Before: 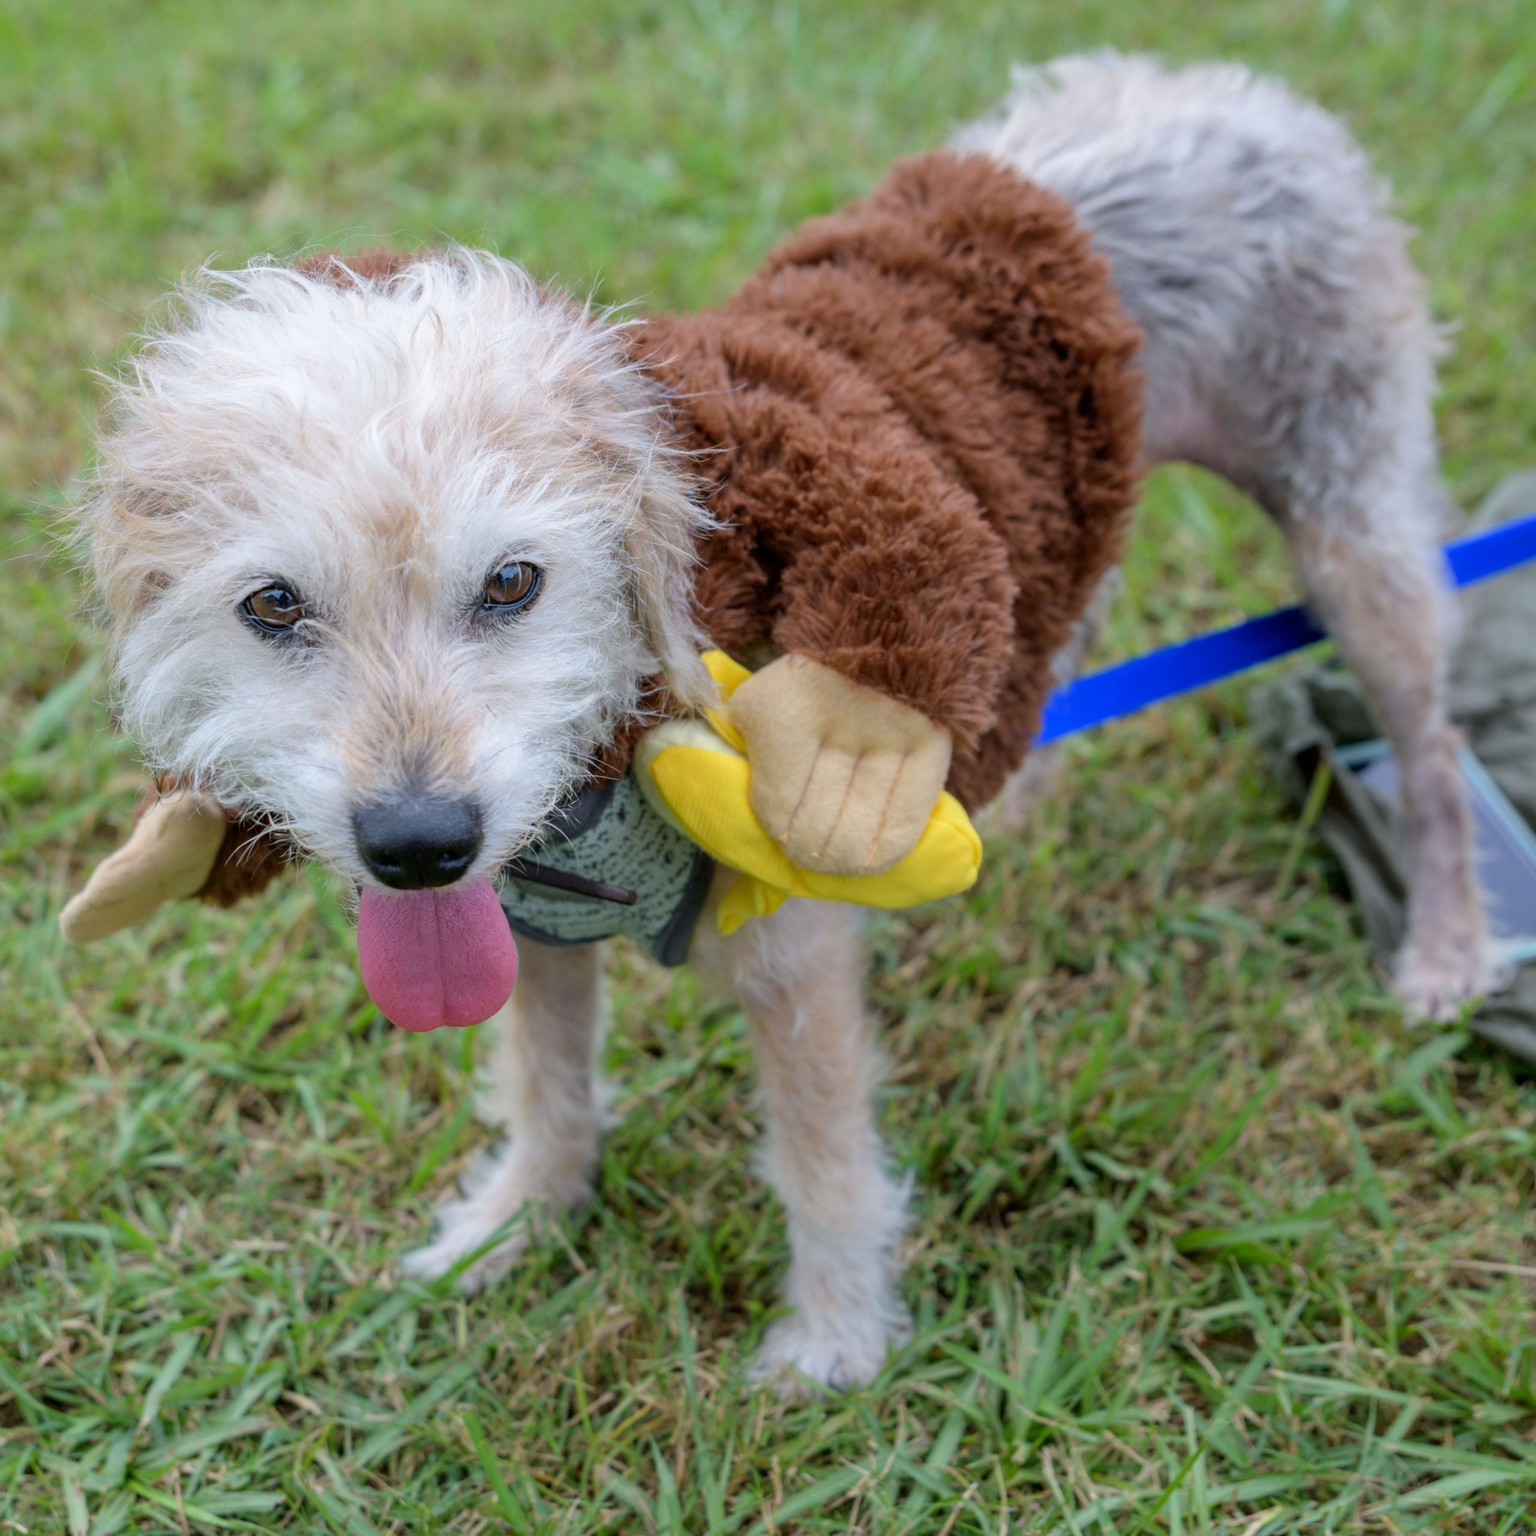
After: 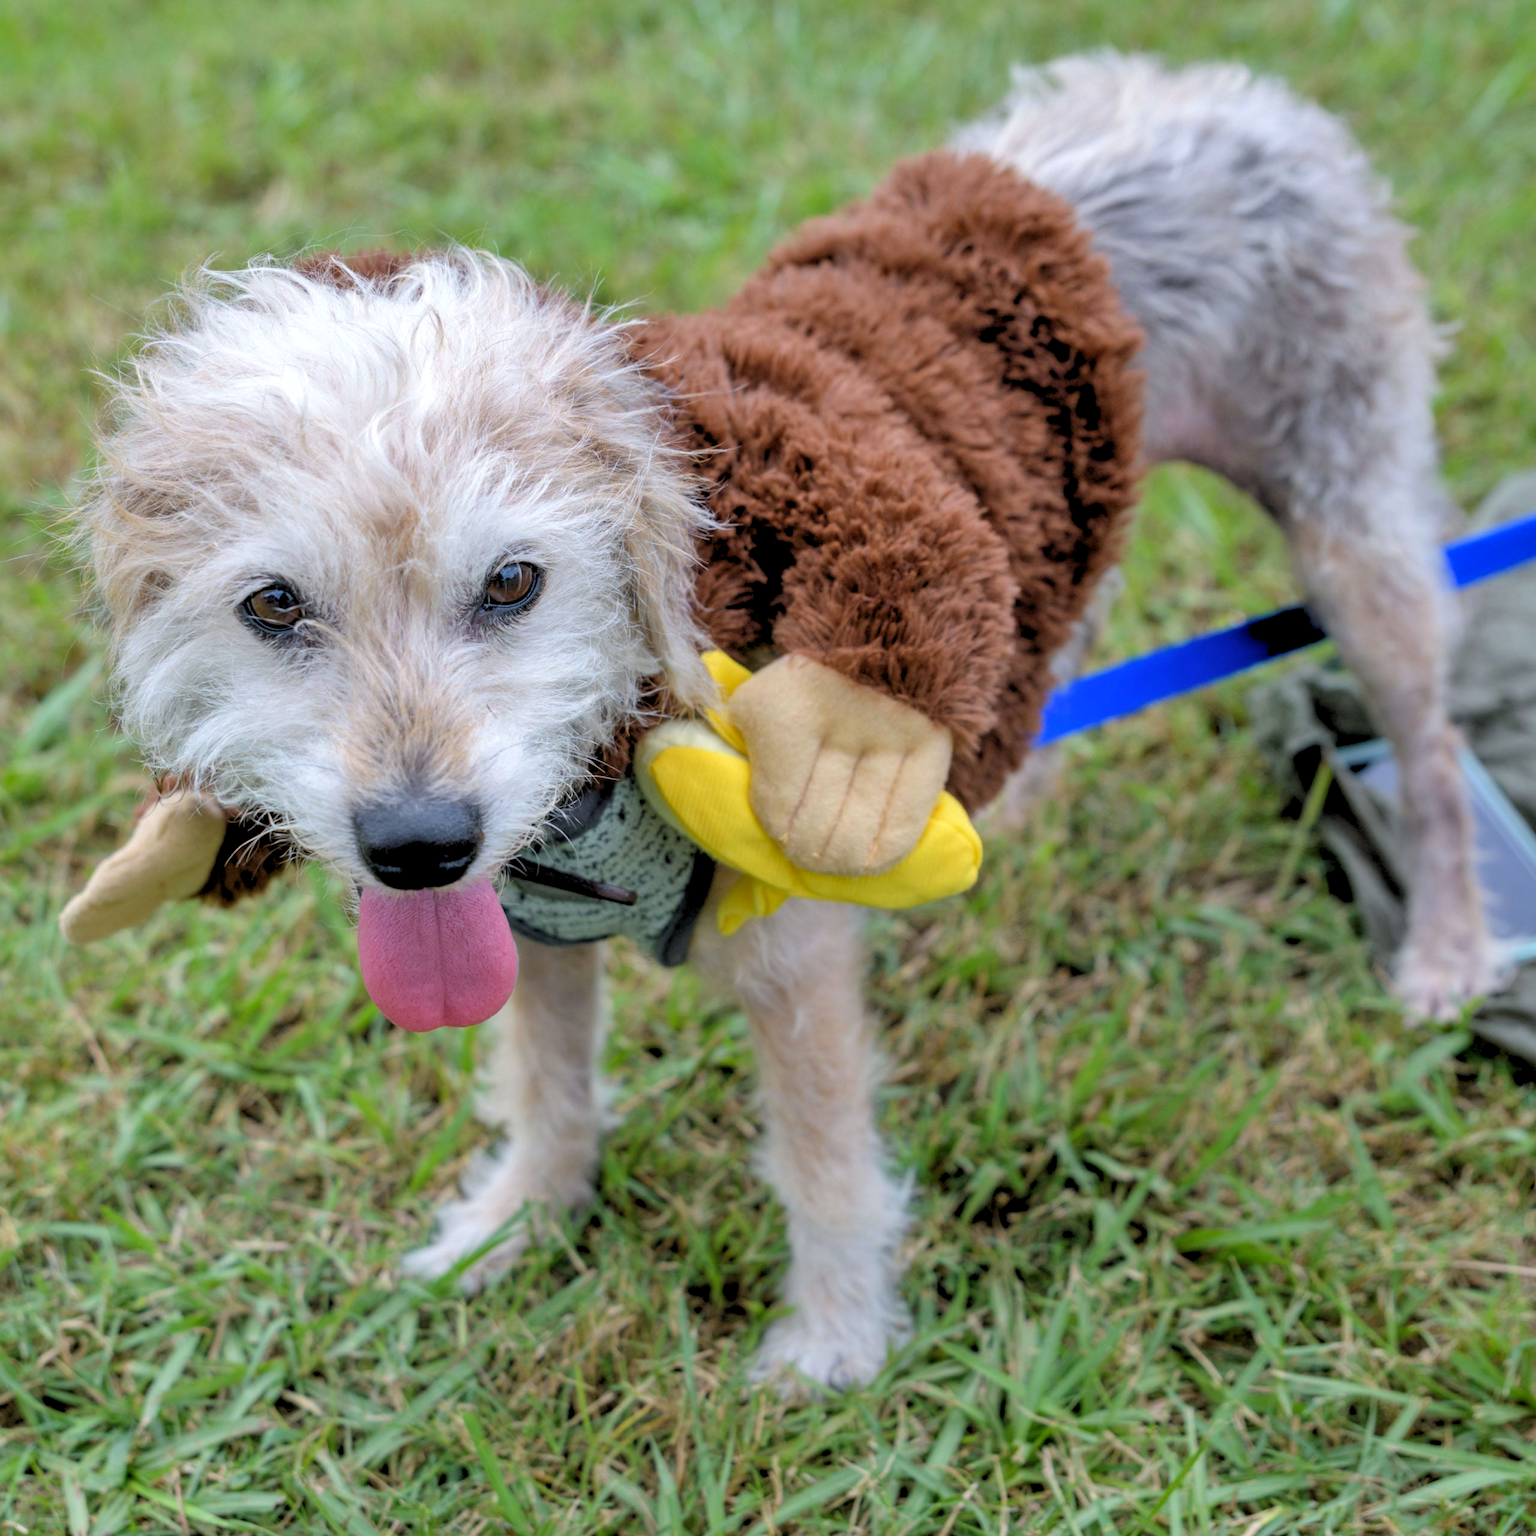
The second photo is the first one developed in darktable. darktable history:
rgb levels: levels [[0.013, 0.434, 0.89], [0, 0.5, 1], [0, 0.5, 1]]
shadows and highlights: low approximation 0.01, soften with gaussian
